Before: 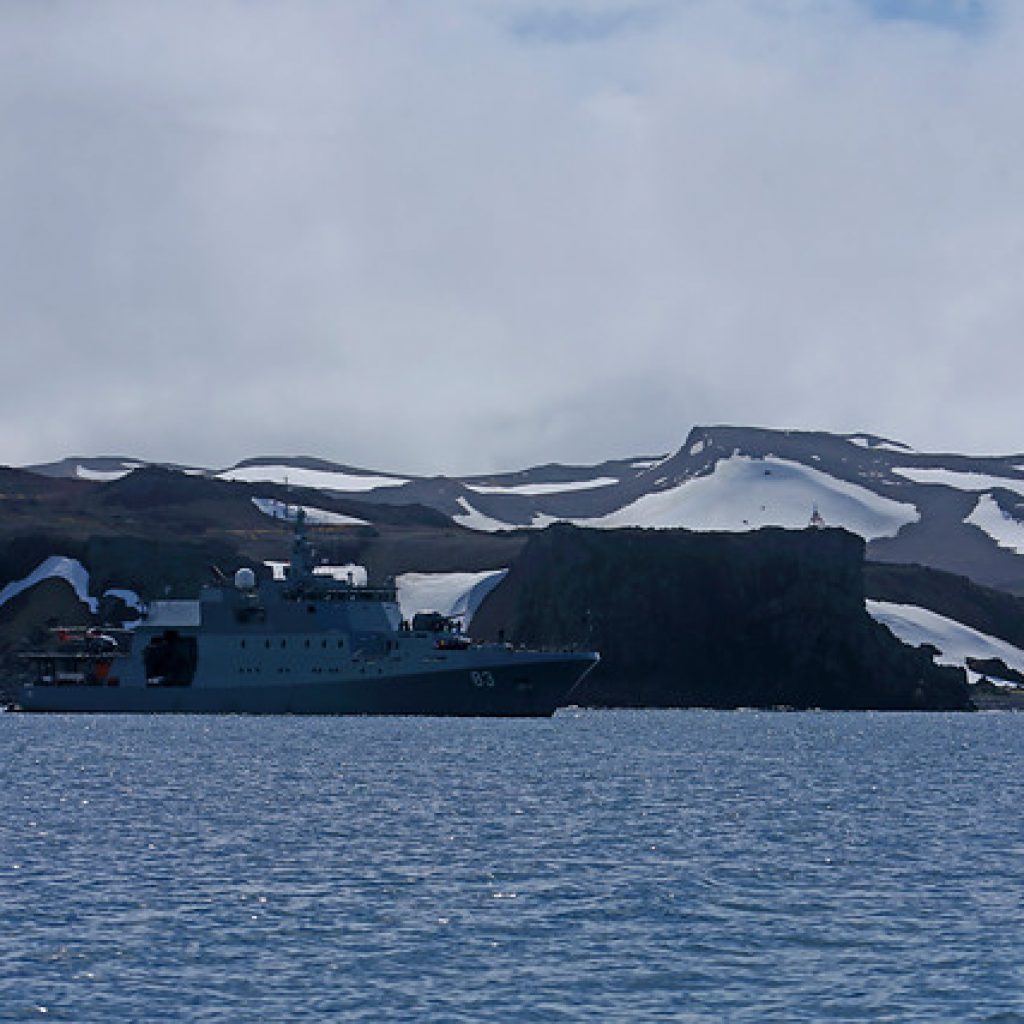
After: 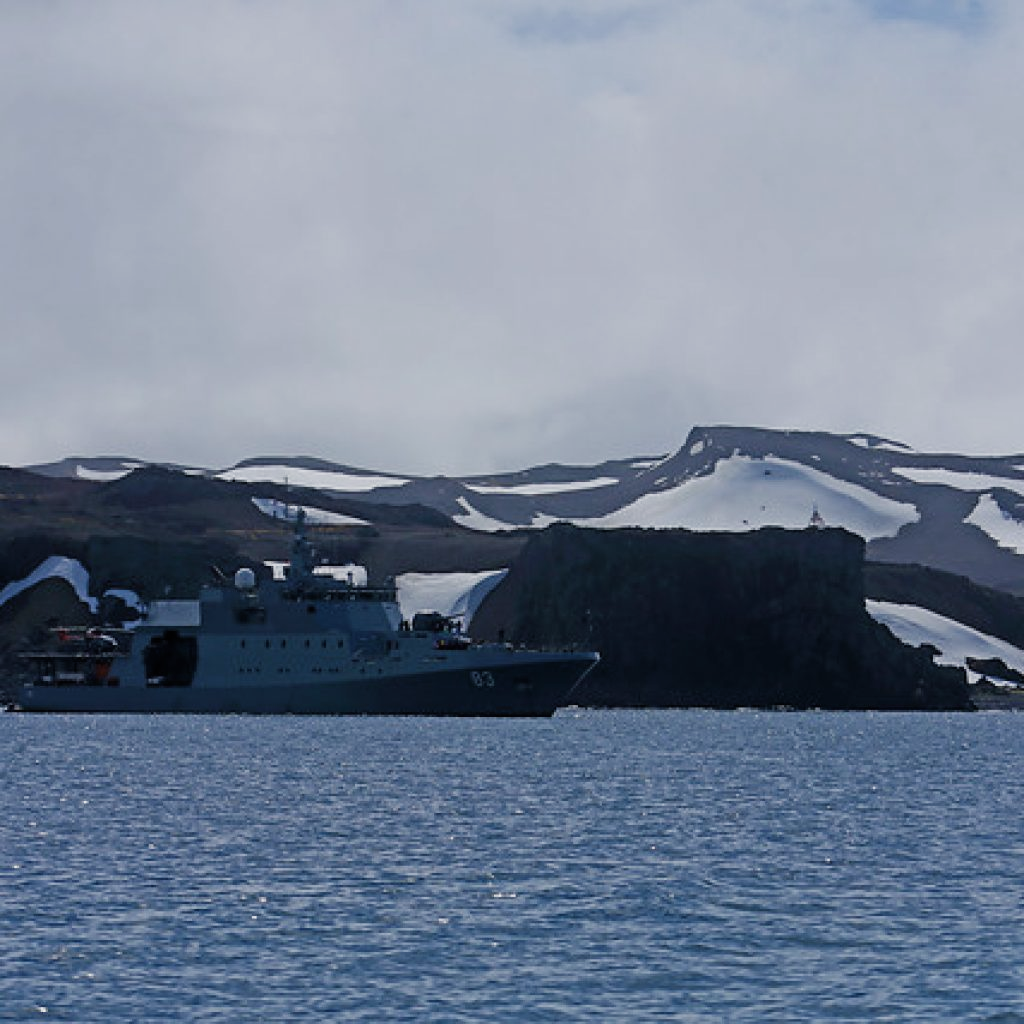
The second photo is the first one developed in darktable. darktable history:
filmic rgb: black relative exposure -11.36 EV, white relative exposure 3.25 EV, threshold 5.96 EV, hardness 6.76, add noise in highlights 0.102, color science v4 (2020), type of noise poissonian, enable highlight reconstruction true
